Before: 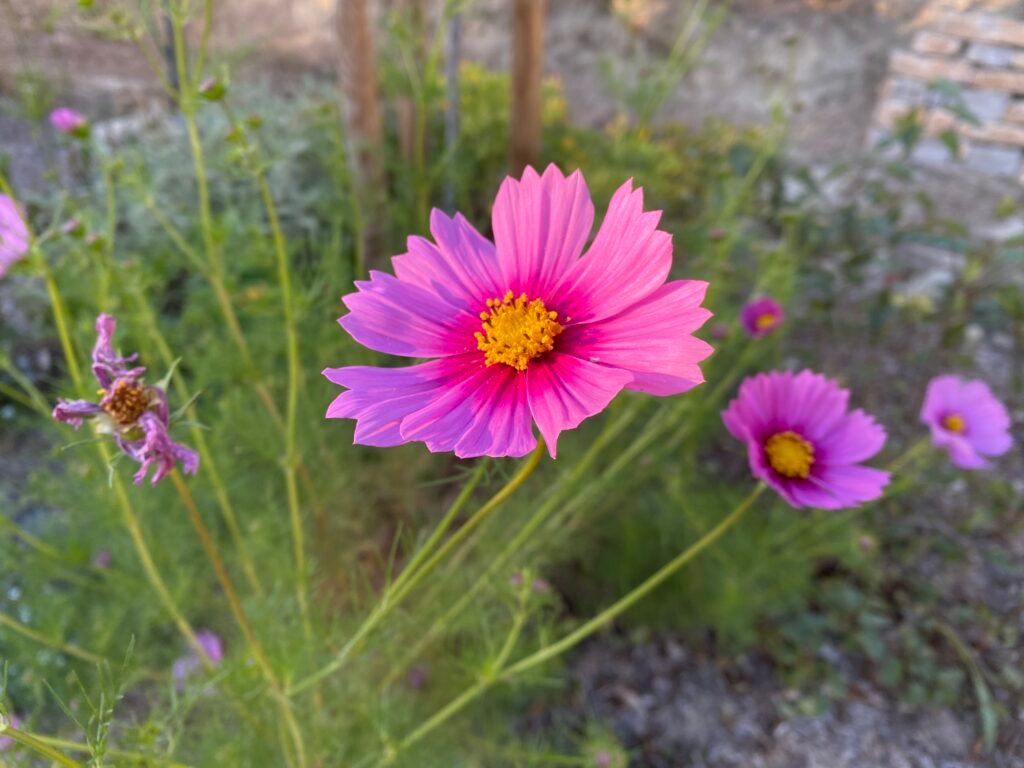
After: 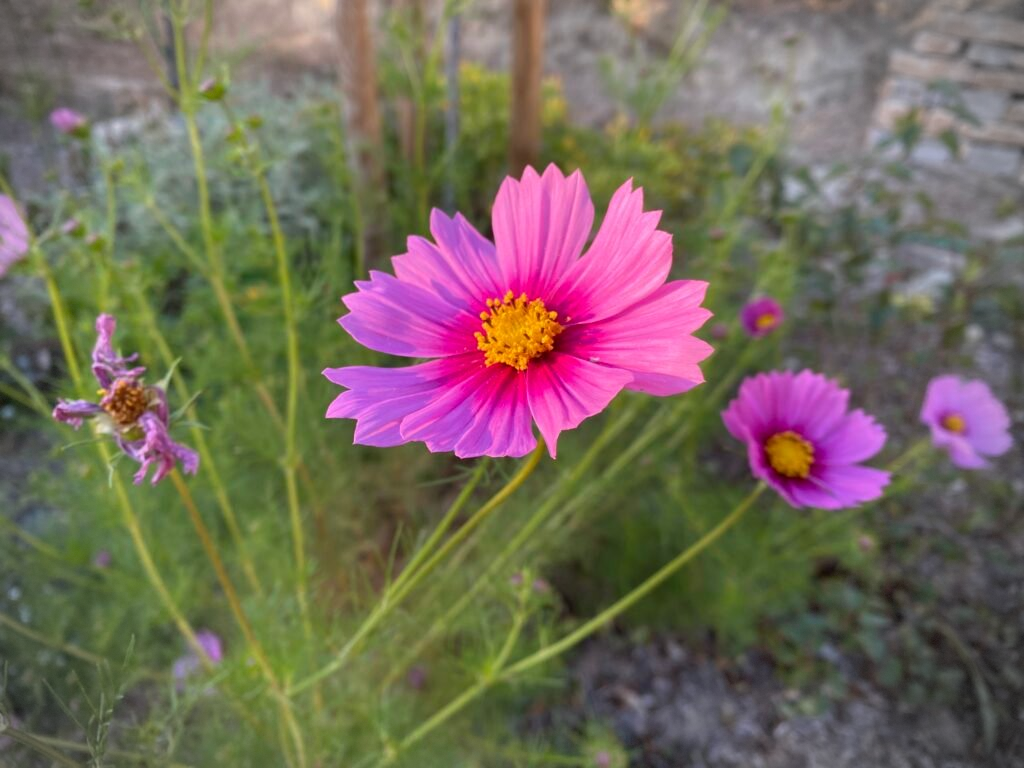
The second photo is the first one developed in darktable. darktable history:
vignetting: brightness -0.625, saturation -0.682, center (-0.033, -0.047), width/height ratio 1.102, dithering 8-bit output, unbound false
